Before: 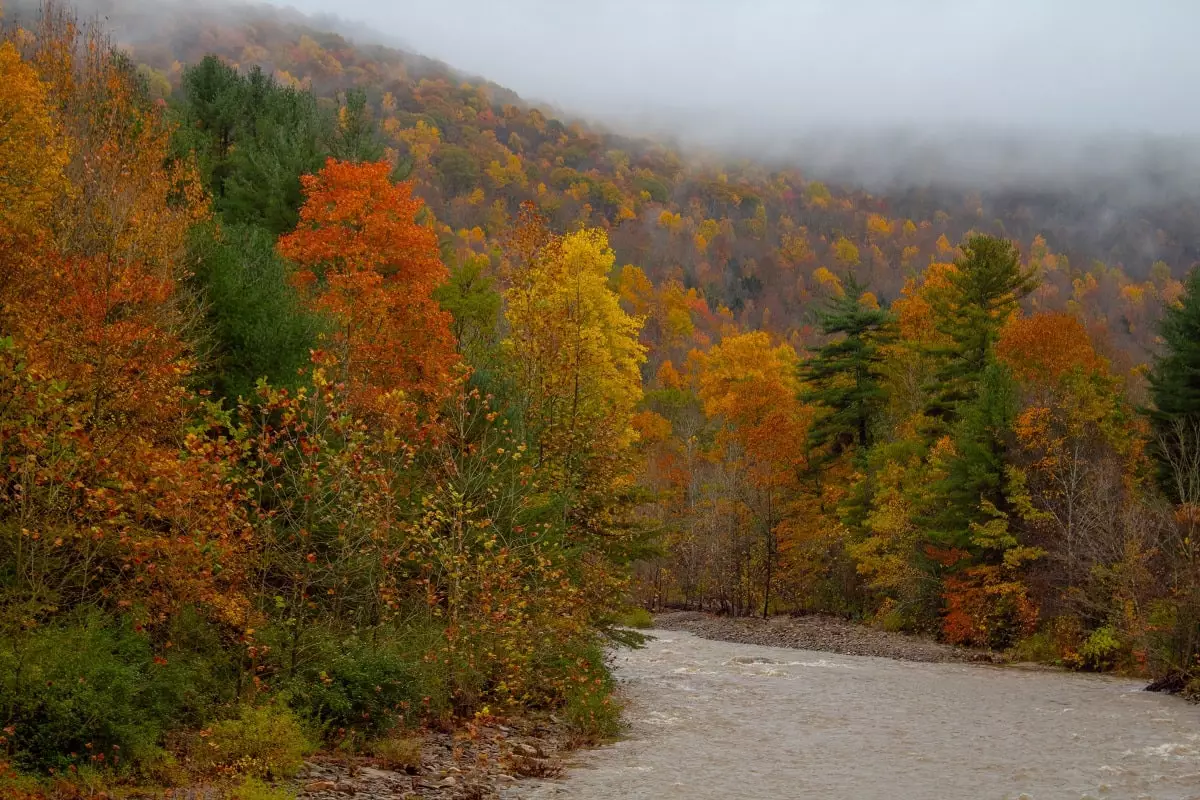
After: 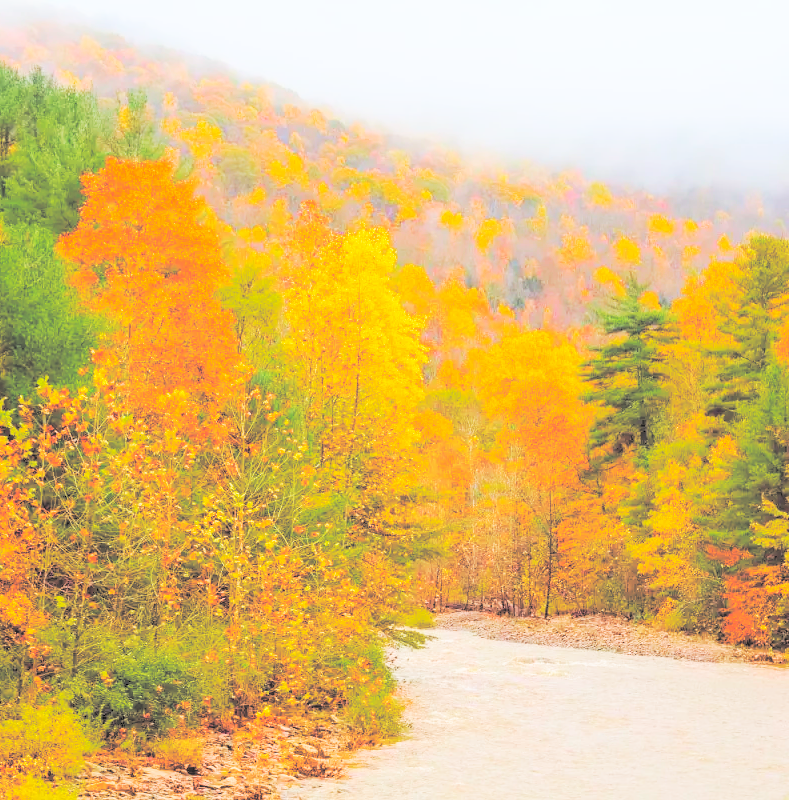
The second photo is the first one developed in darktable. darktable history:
base curve: curves: ch0 [(0, 0) (0.028, 0.03) (0.121, 0.232) (0.46, 0.748) (0.859, 0.968) (1, 1)], preserve colors none
contrast brightness saturation: brightness 0.983
crop and rotate: left 18.294%, right 15.912%
color balance rgb: perceptual saturation grading › global saturation 20%, perceptual saturation grading › highlights -25.733%, perceptual saturation grading › shadows 50.021%, perceptual brilliance grading › mid-tones 9.831%, perceptual brilliance grading › shadows 14.474%
